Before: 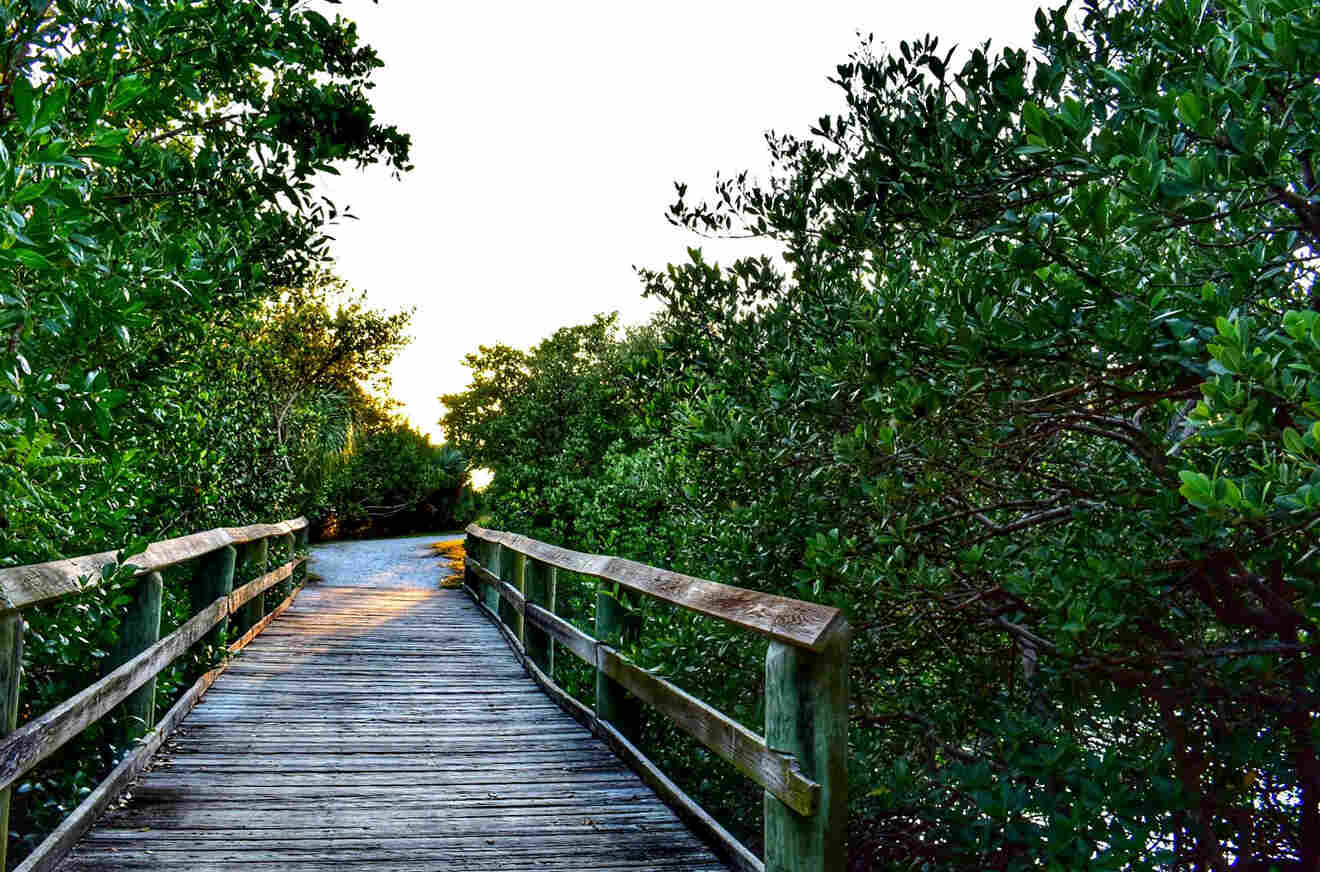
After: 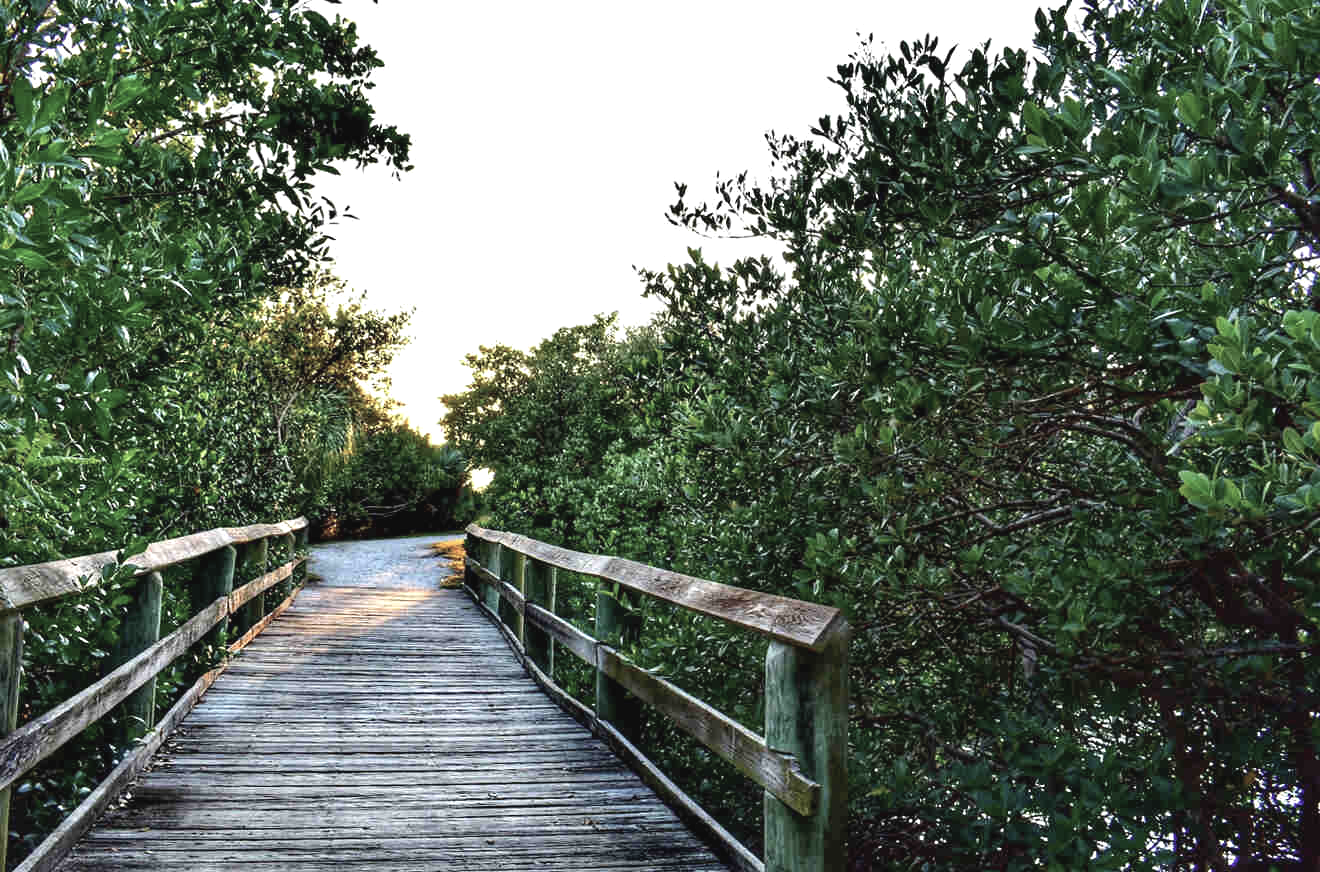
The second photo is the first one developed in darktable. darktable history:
contrast brightness saturation: contrast -0.065, saturation -0.403
exposure: exposure 0.408 EV, compensate exposure bias true, compensate highlight preservation false
